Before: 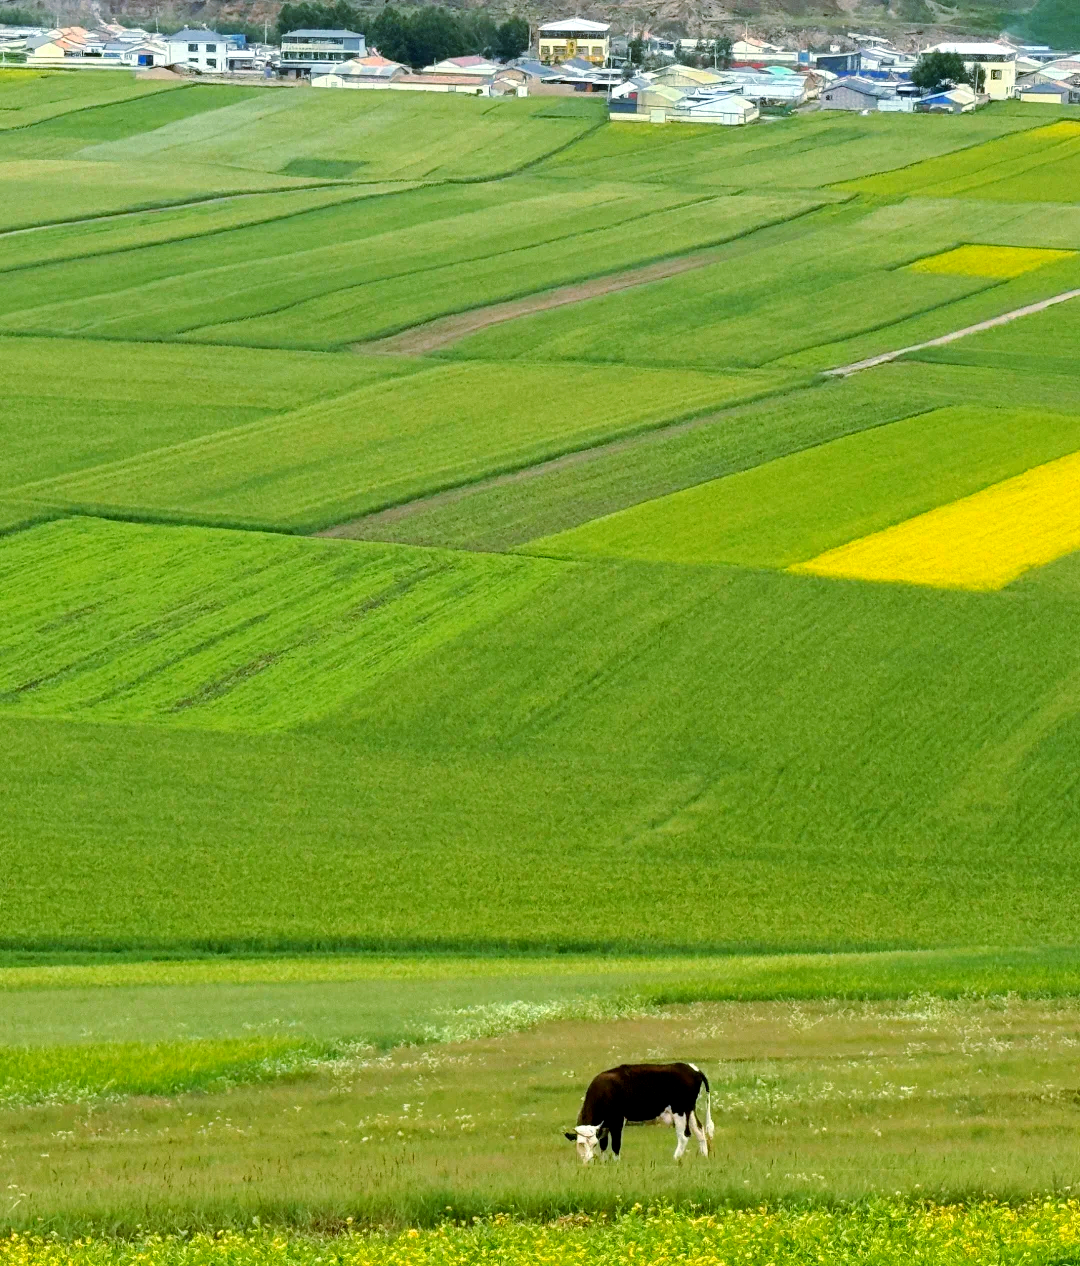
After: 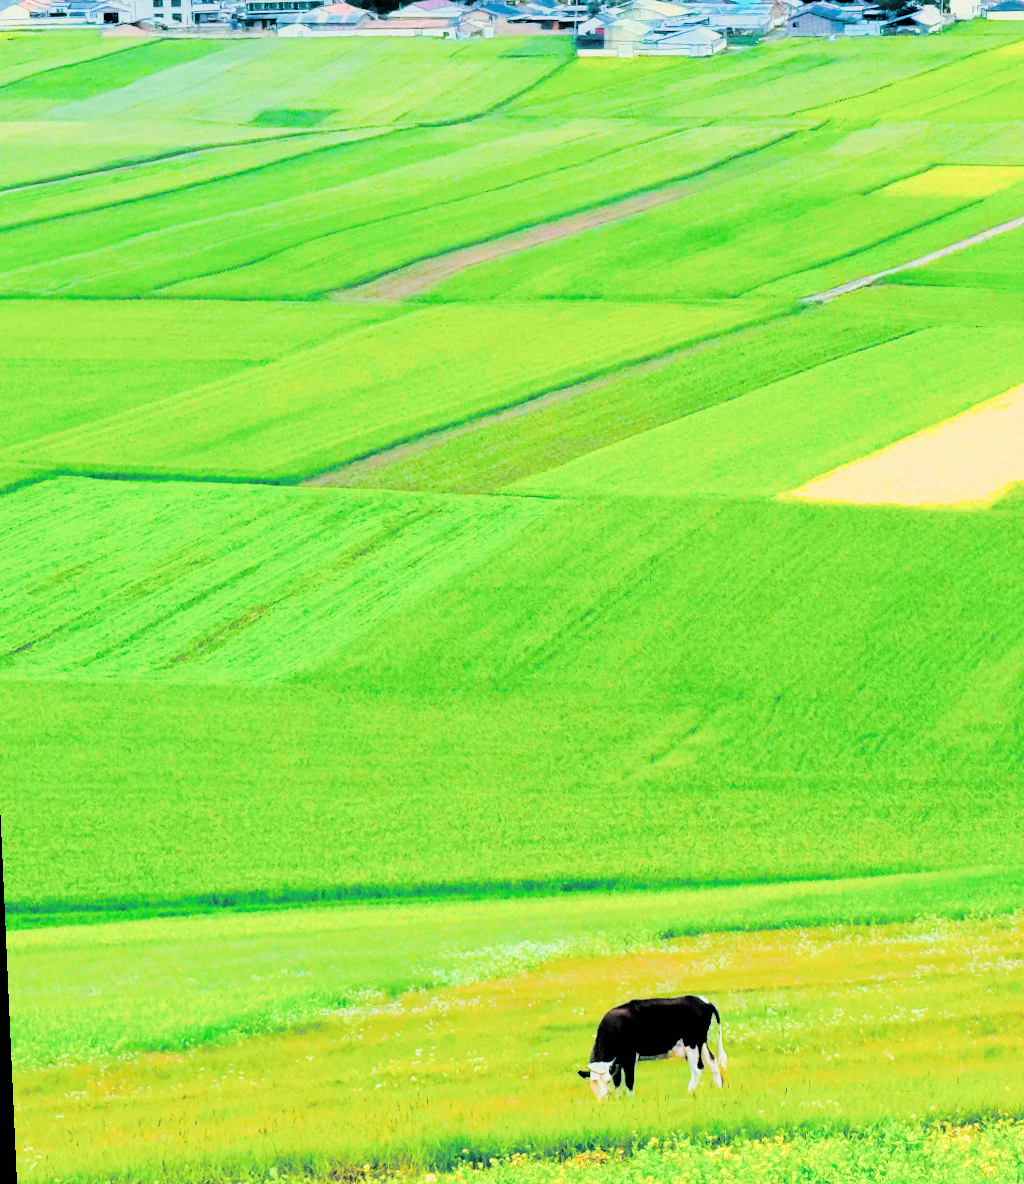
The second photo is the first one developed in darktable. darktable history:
color balance rgb: perceptual saturation grading › global saturation 20%, perceptual saturation grading › highlights -25%, perceptual saturation grading › shadows 25%
crop: left 3.305%, top 6.436%, right 6.389%, bottom 3.258%
color balance: mode lift, gamma, gain (sRGB)
filmic rgb: black relative exposure -7.65 EV, white relative exposure 4.56 EV, hardness 3.61, contrast 1.25
rotate and perspective: rotation -2.56°, automatic cropping off
color calibration: output R [1.422, -0.35, -0.252, 0], output G [-0.238, 1.259, -0.084, 0], output B [-0.081, -0.196, 1.58, 0], output brightness [0.49, 0.671, -0.57, 0], illuminant same as pipeline (D50), adaptation none (bypass), saturation algorithm version 1 (2020)
split-toning: shadows › hue 205.2°, shadows › saturation 0.43, highlights › hue 54°, highlights › saturation 0.54
